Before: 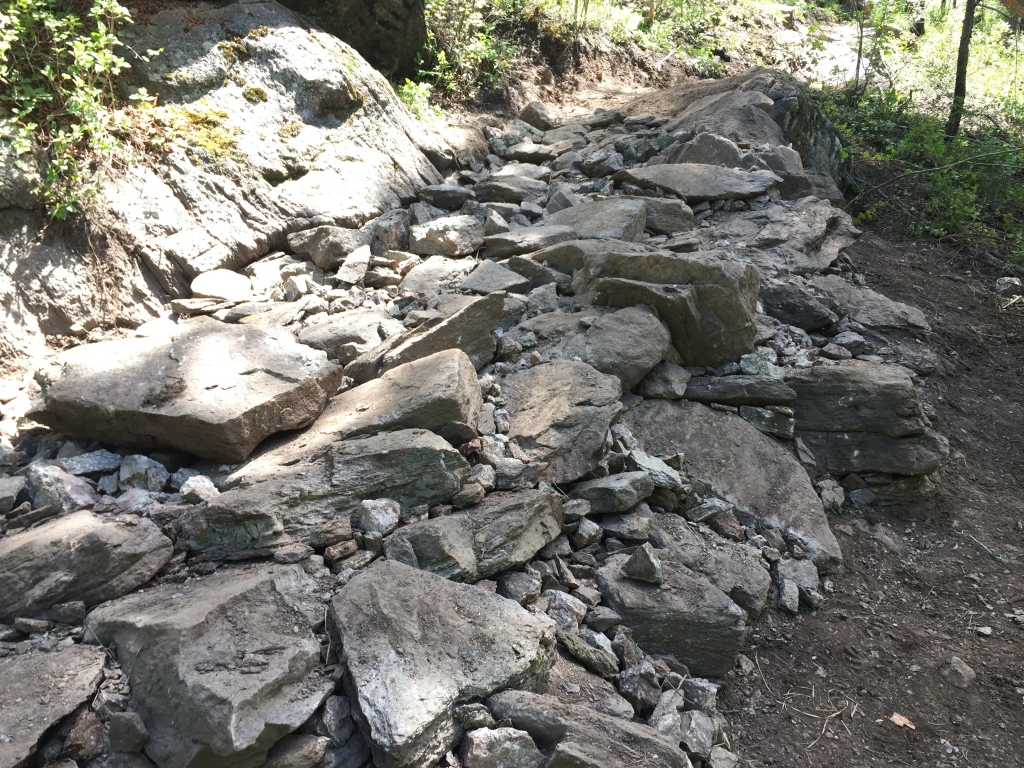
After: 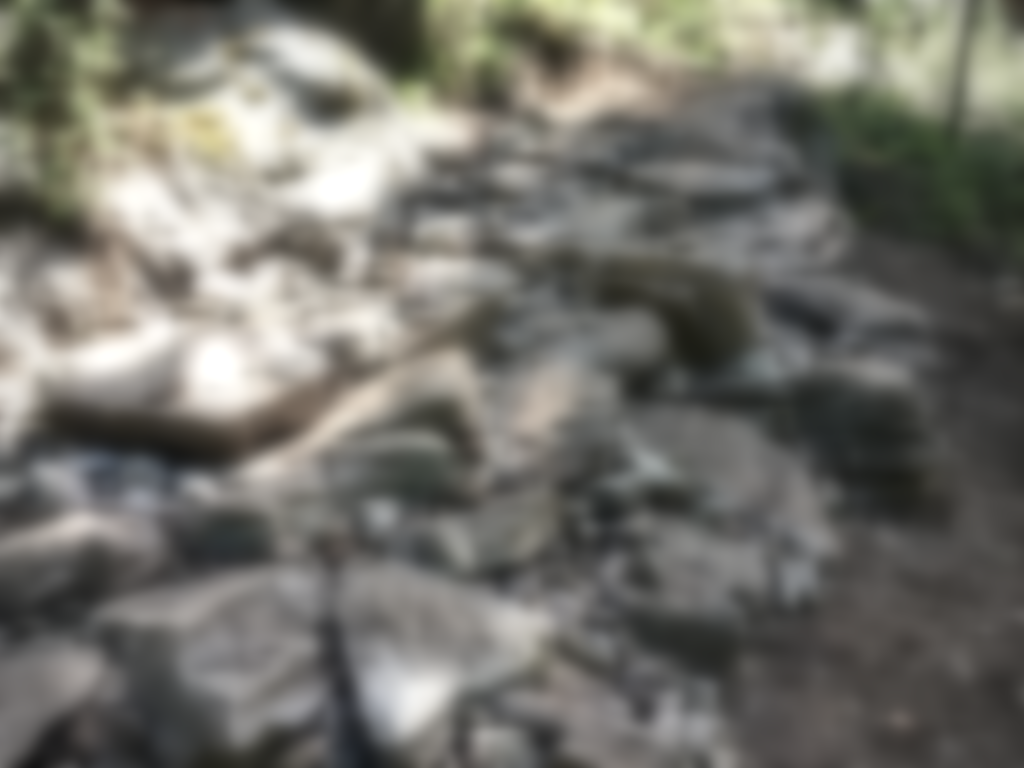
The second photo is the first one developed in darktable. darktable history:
lowpass: on, module defaults
vignetting: on, module defaults
sharpen: radius 1.864, amount 0.398, threshold 1.271
local contrast: on, module defaults
contrast equalizer: octaves 7, y [[0.5, 0.542, 0.583, 0.625, 0.667, 0.708], [0.5 ×6], [0.5 ×6], [0, 0.033, 0.067, 0.1, 0.133, 0.167], [0, 0.05, 0.1, 0.15, 0.2, 0.25]]
